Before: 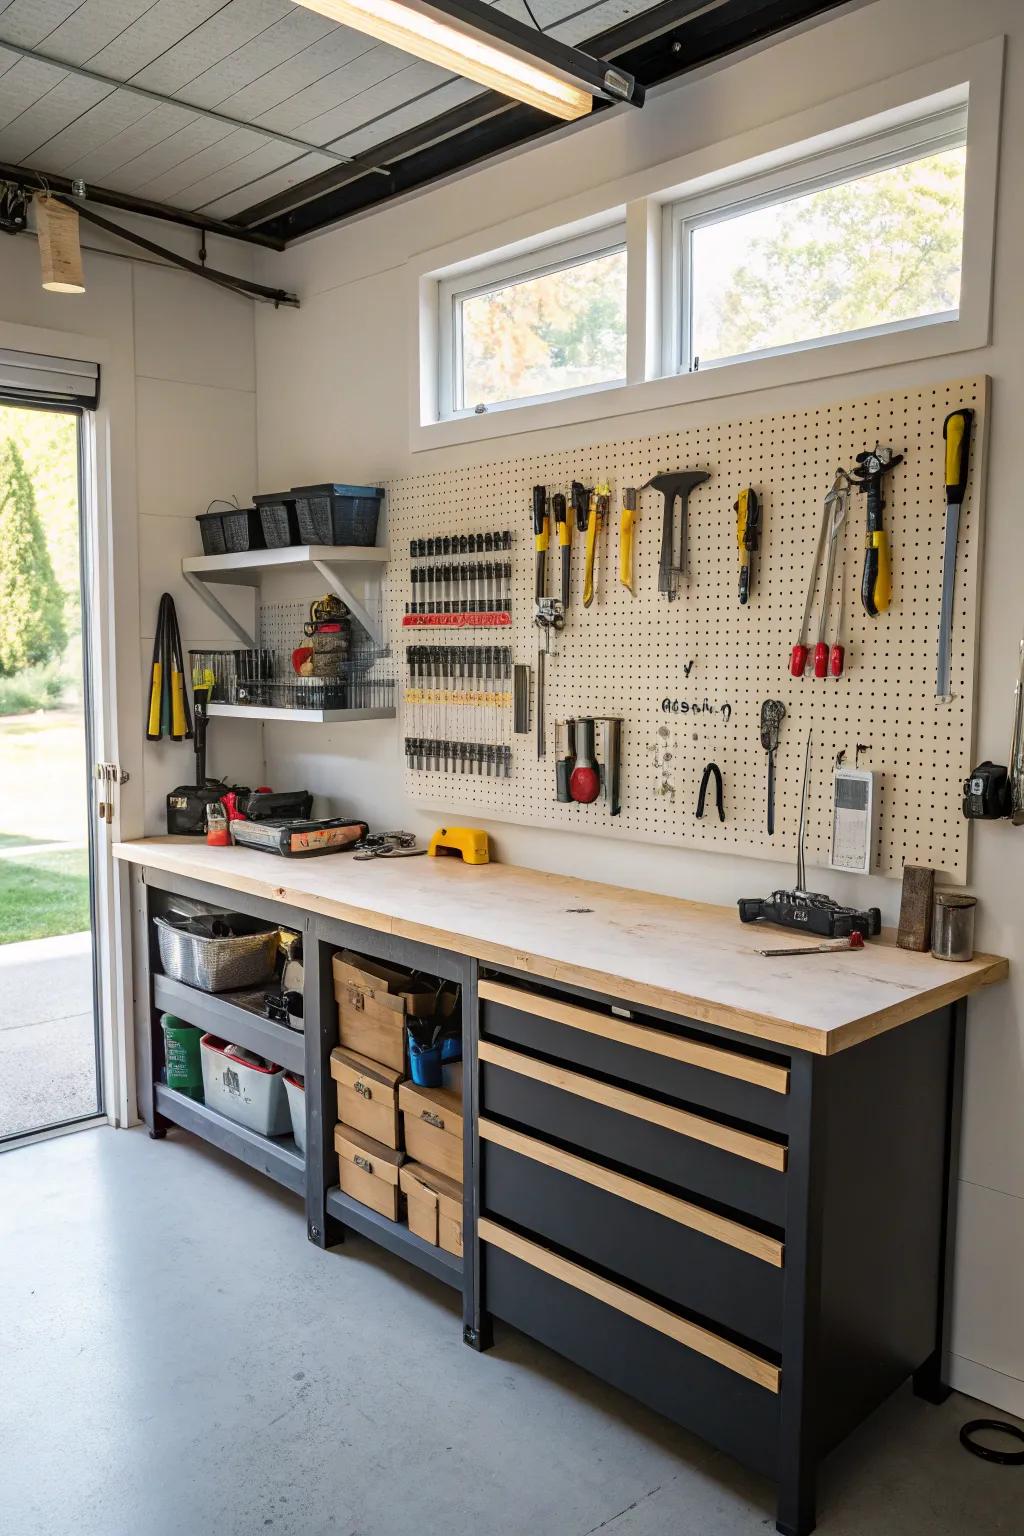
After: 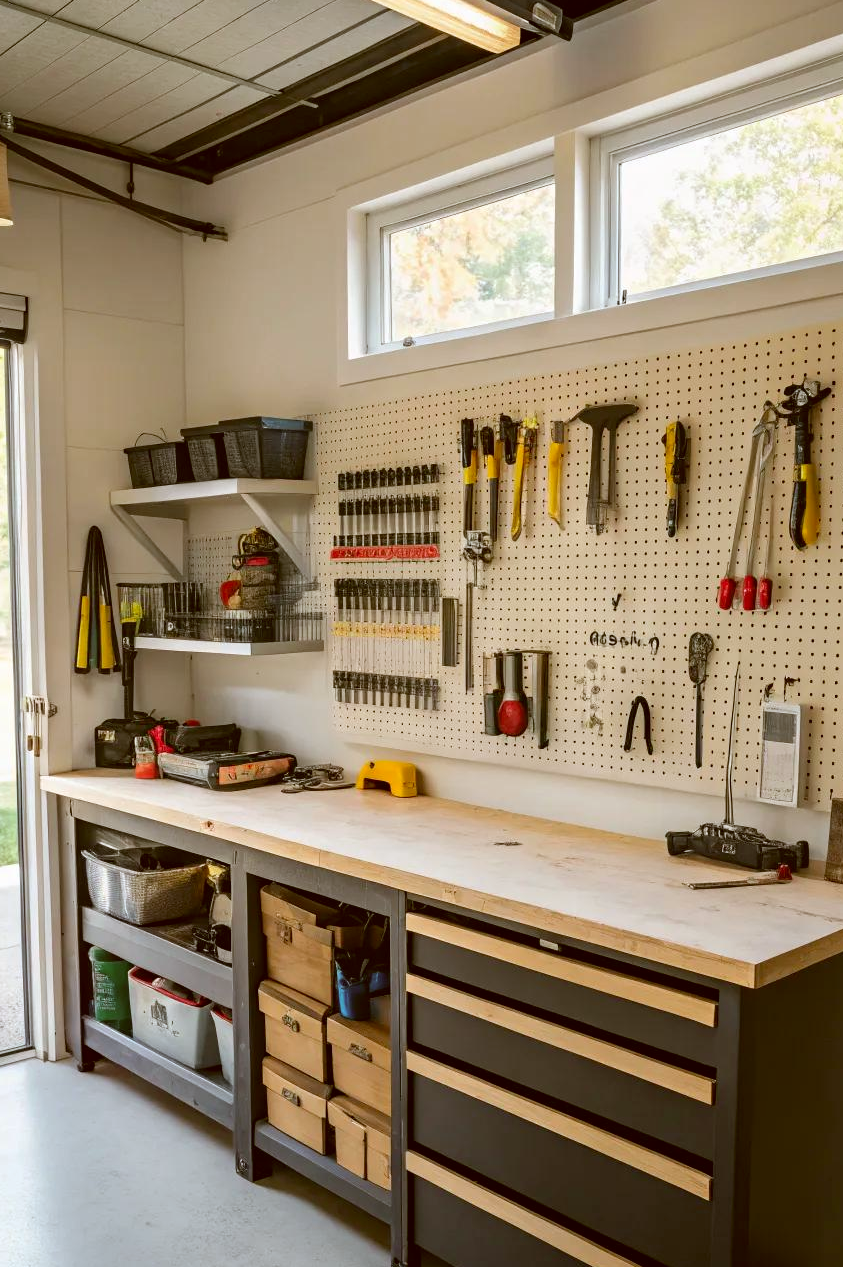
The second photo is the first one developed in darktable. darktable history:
crop and rotate: left 7.061%, top 4.393%, right 10.579%, bottom 13.055%
color correction: highlights a* -0.494, highlights b* 0.18, shadows a* 5.22, shadows b* 20.09
